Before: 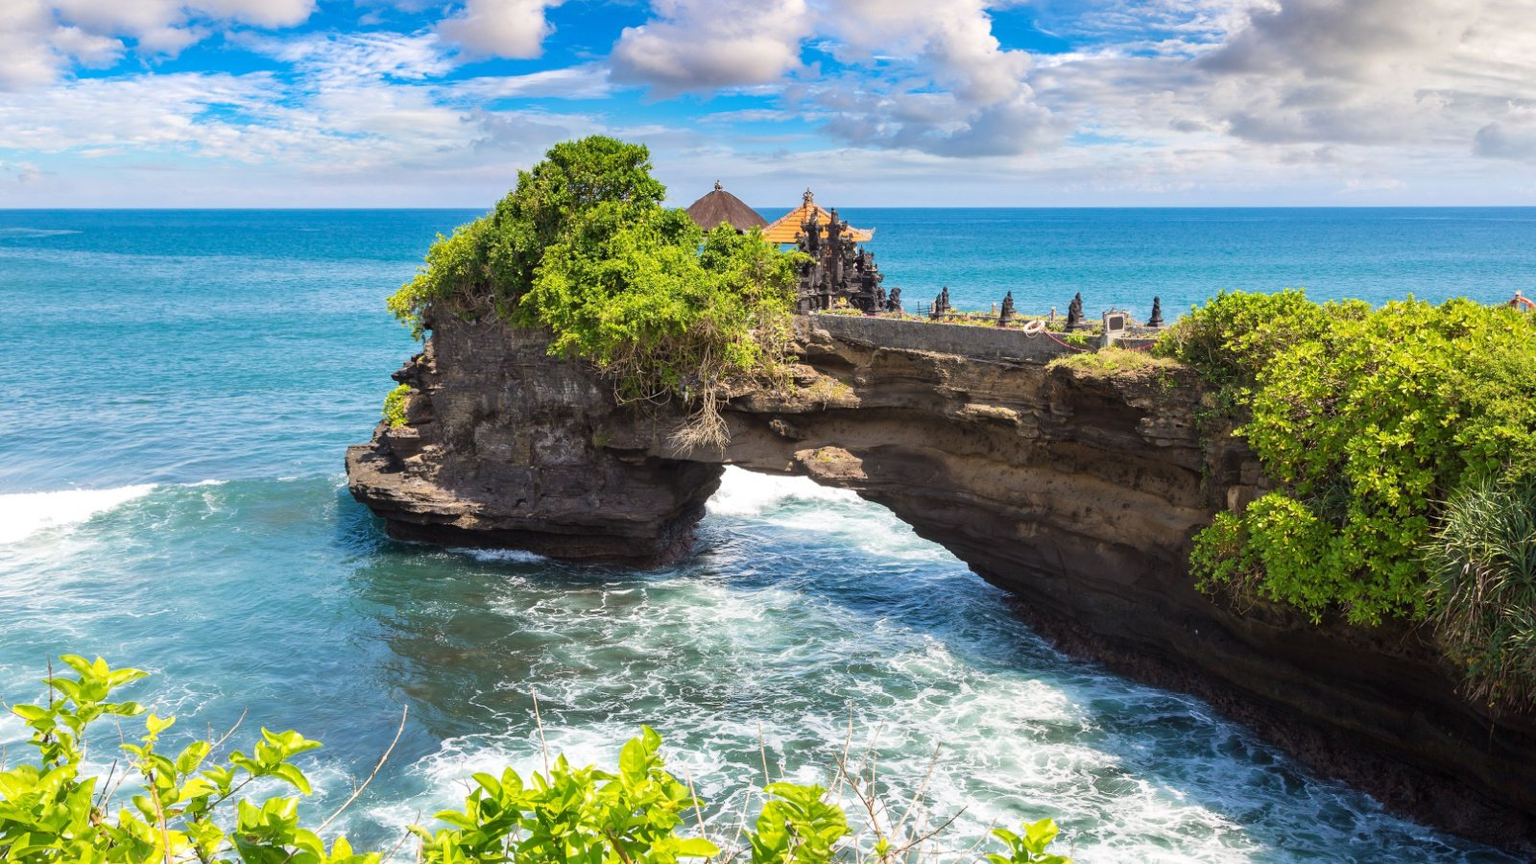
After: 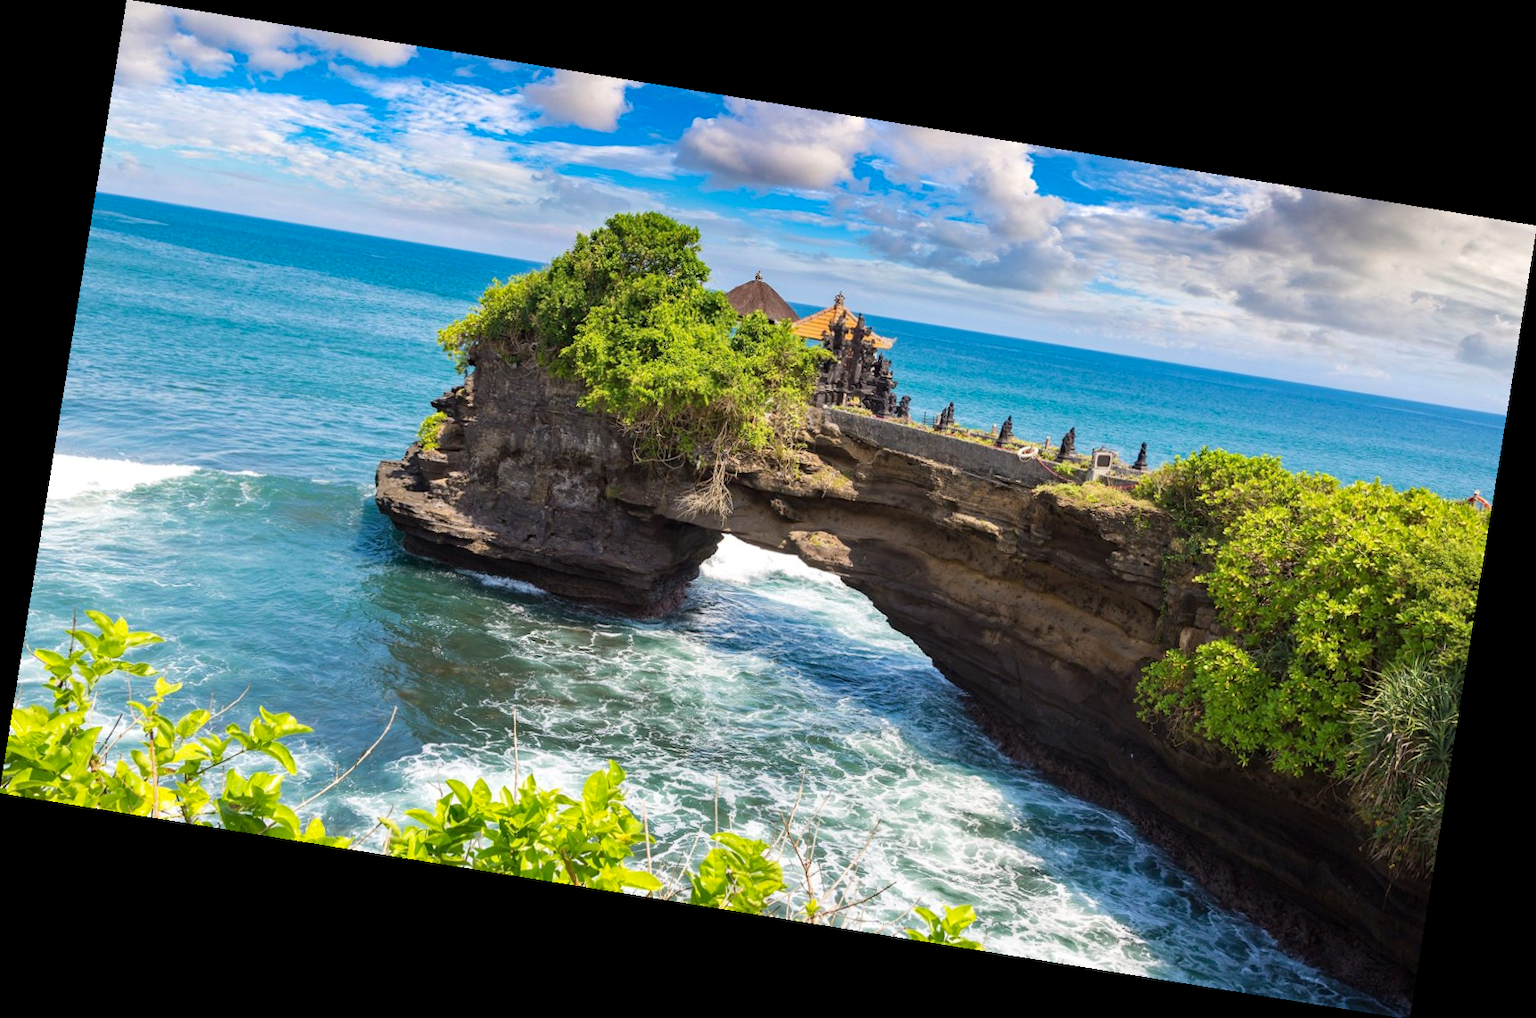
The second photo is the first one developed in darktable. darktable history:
rotate and perspective: rotation 9.12°, automatic cropping off
haze removal: compatibility mode true, adaptive false
